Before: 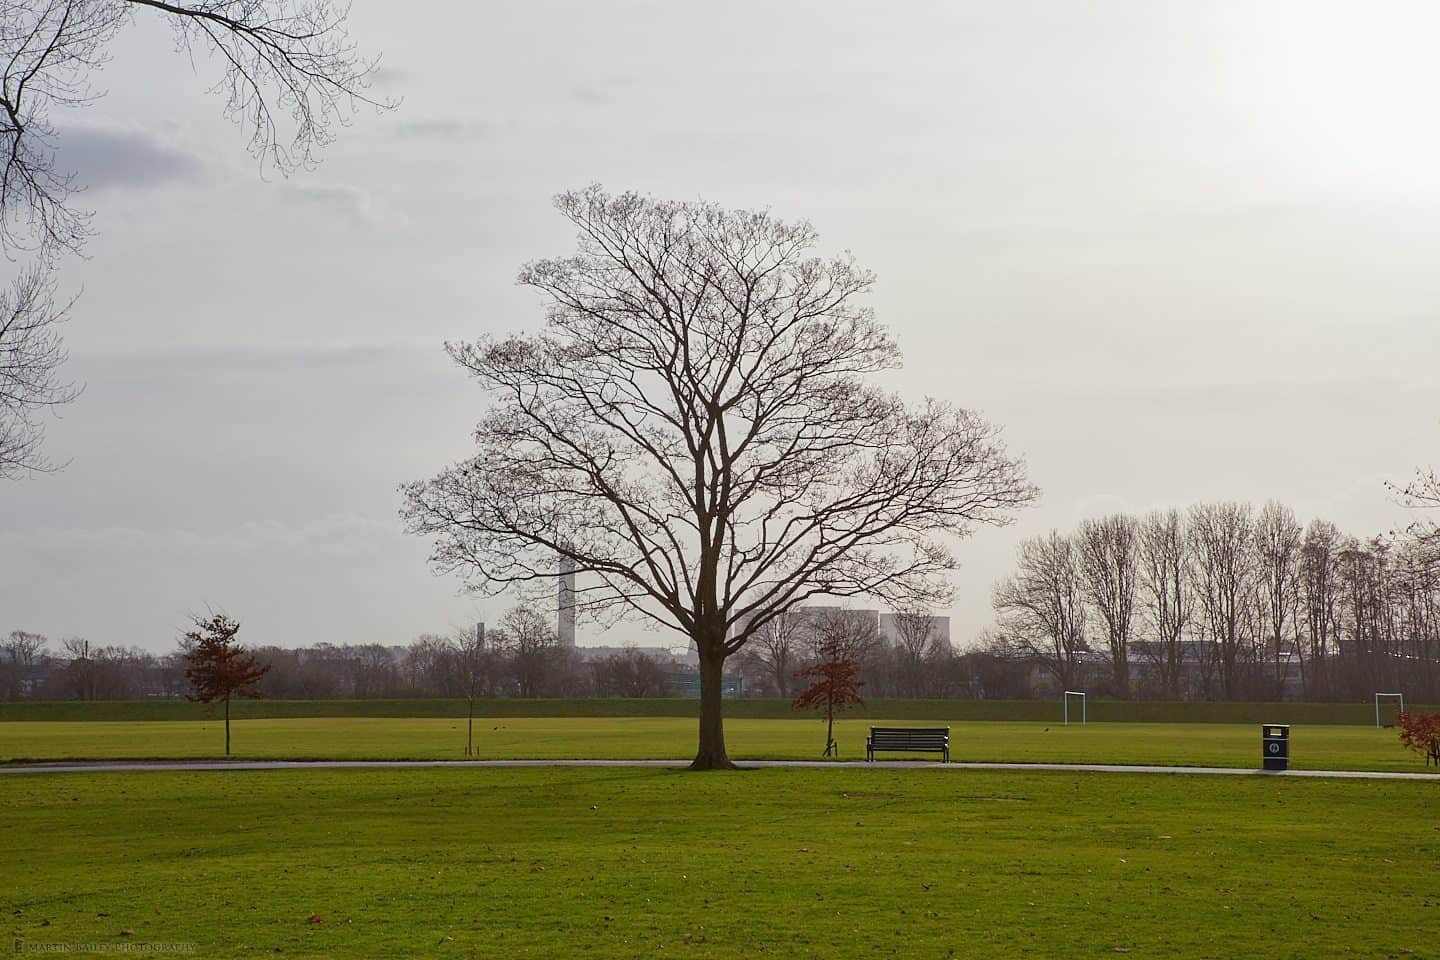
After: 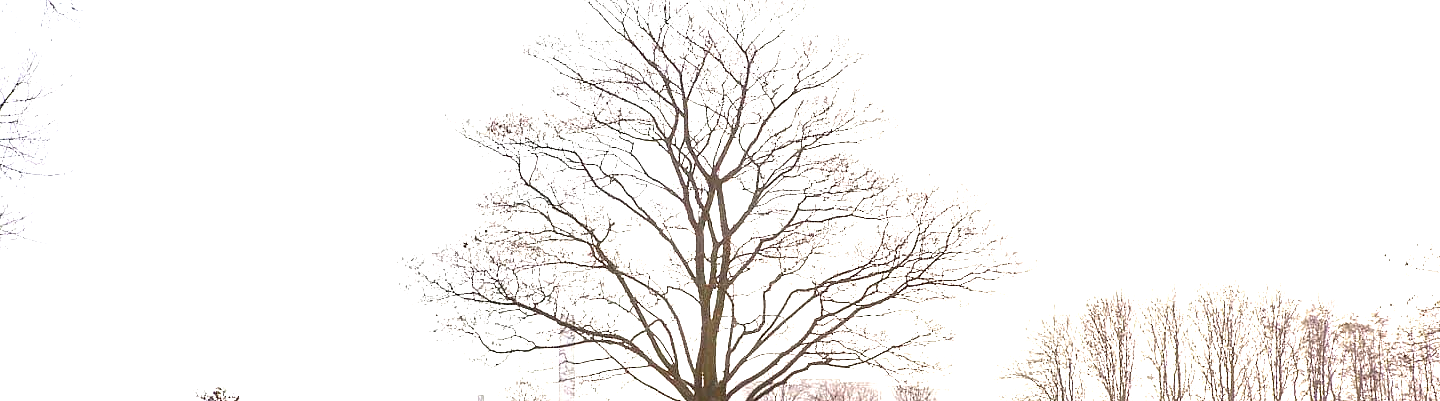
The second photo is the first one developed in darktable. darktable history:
white balance: red 1, blue 1
exposure: exposure 2.25 EV, compensate highlight preservation false
crop and rotate: top 23.84%, bottom 34.294%
